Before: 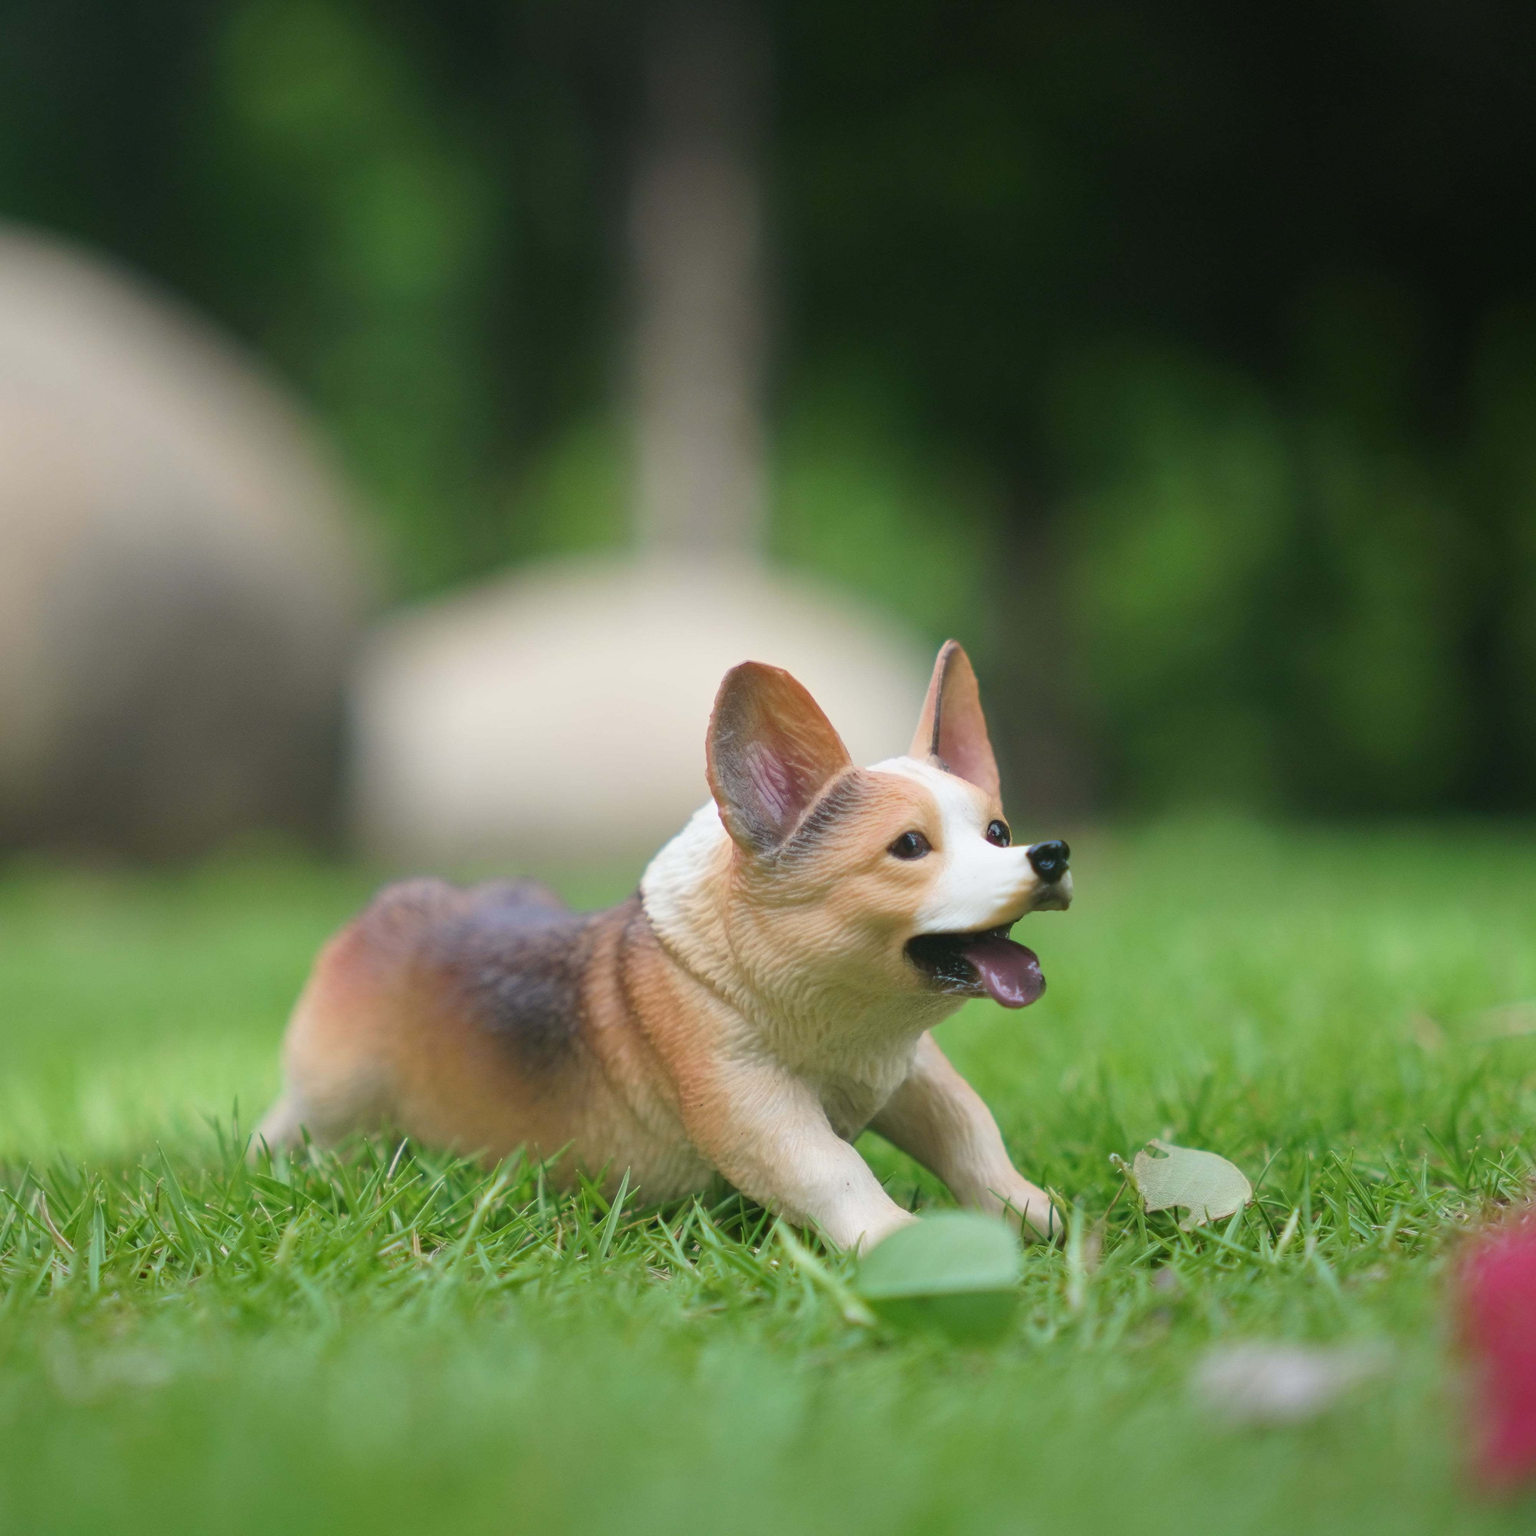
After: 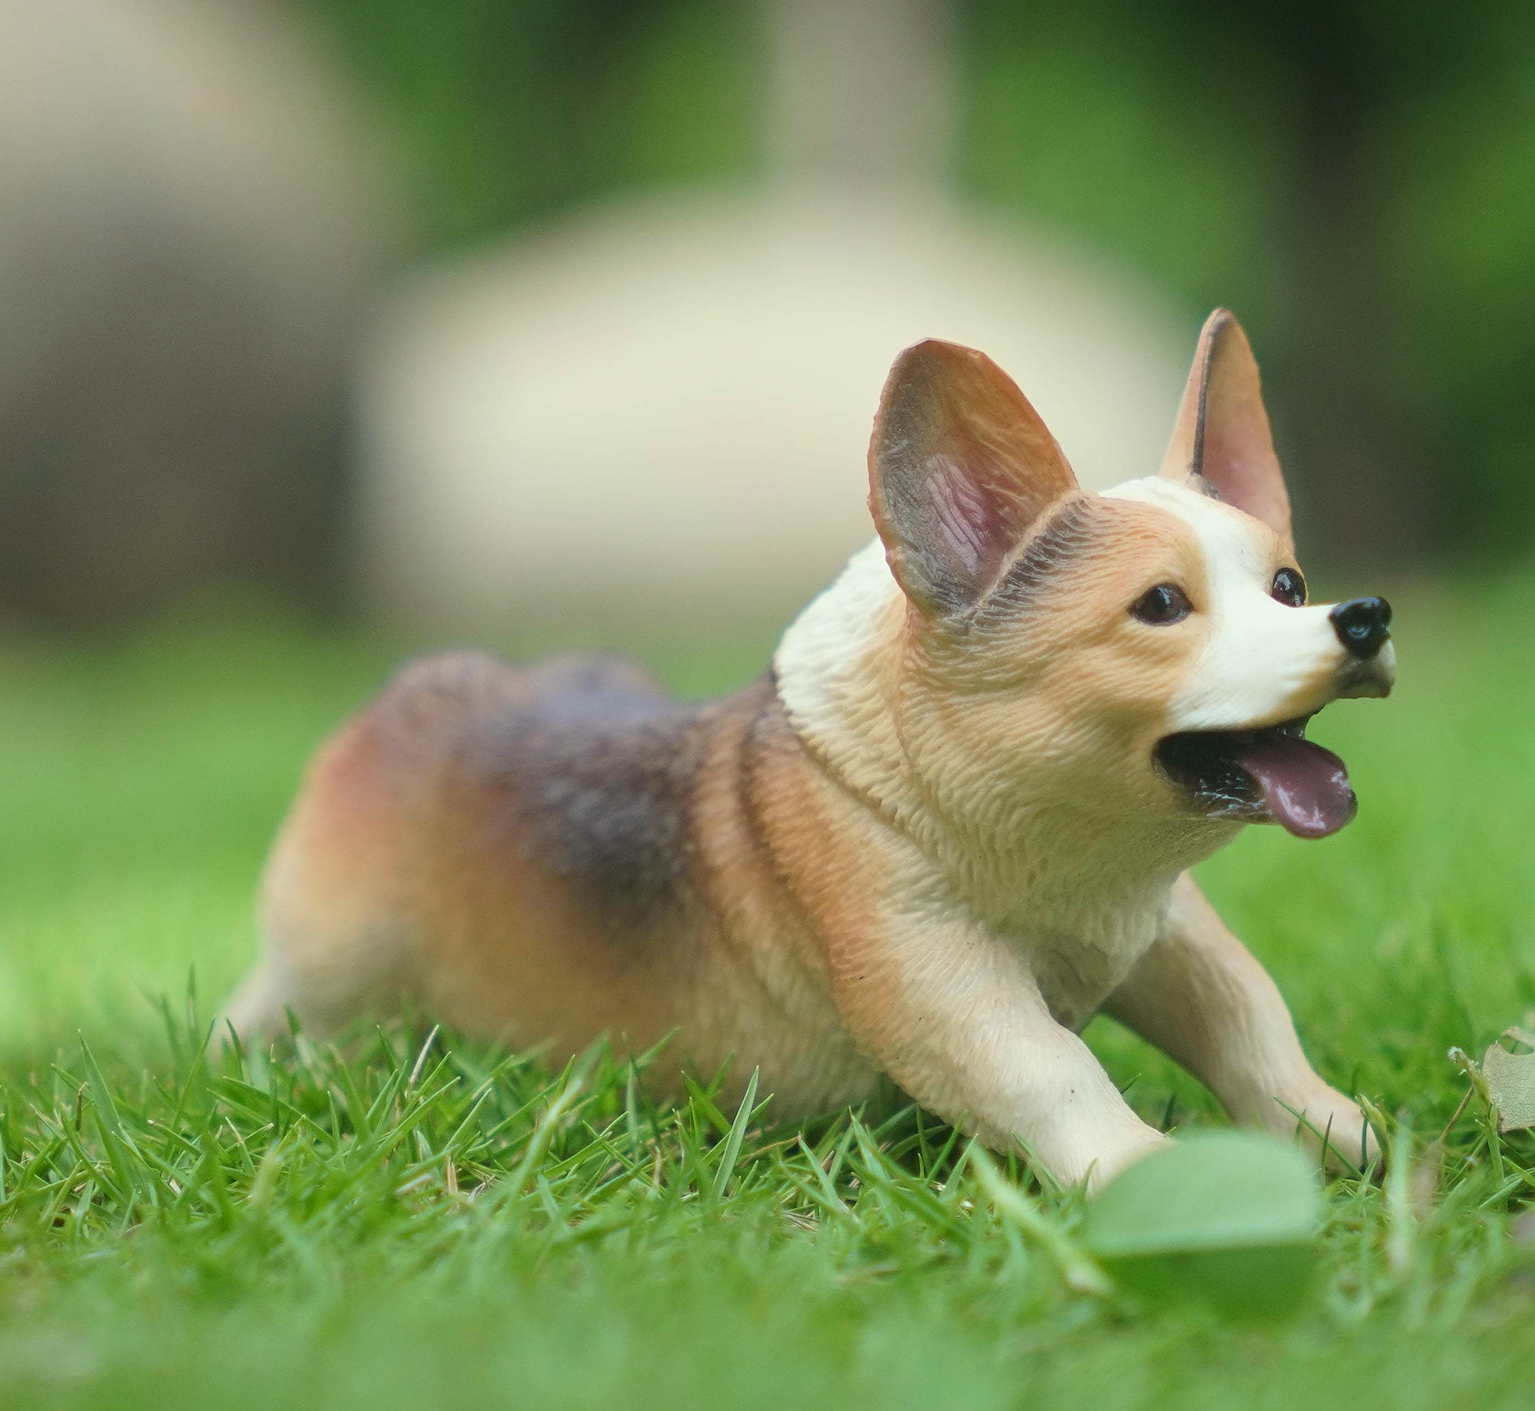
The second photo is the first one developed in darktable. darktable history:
crop: left 6.693%, top 27.724%, right 23.769%, bottom 8.357%
color correction: highlights a* -4.42, highlights b* 6.49
sharpen: on, module defaults
haze removal: strength -0.091, adaptive false
